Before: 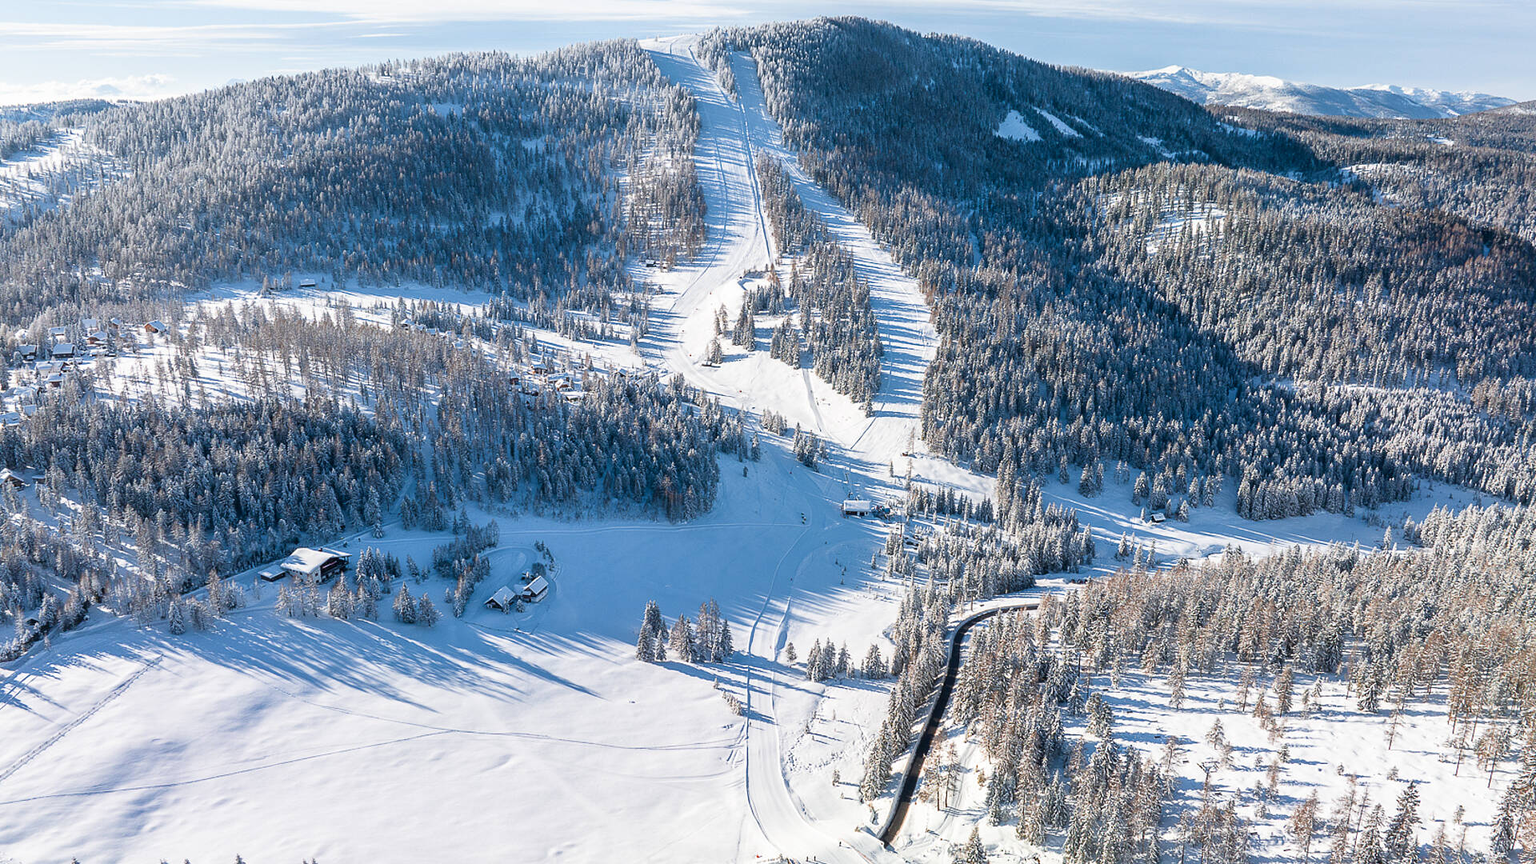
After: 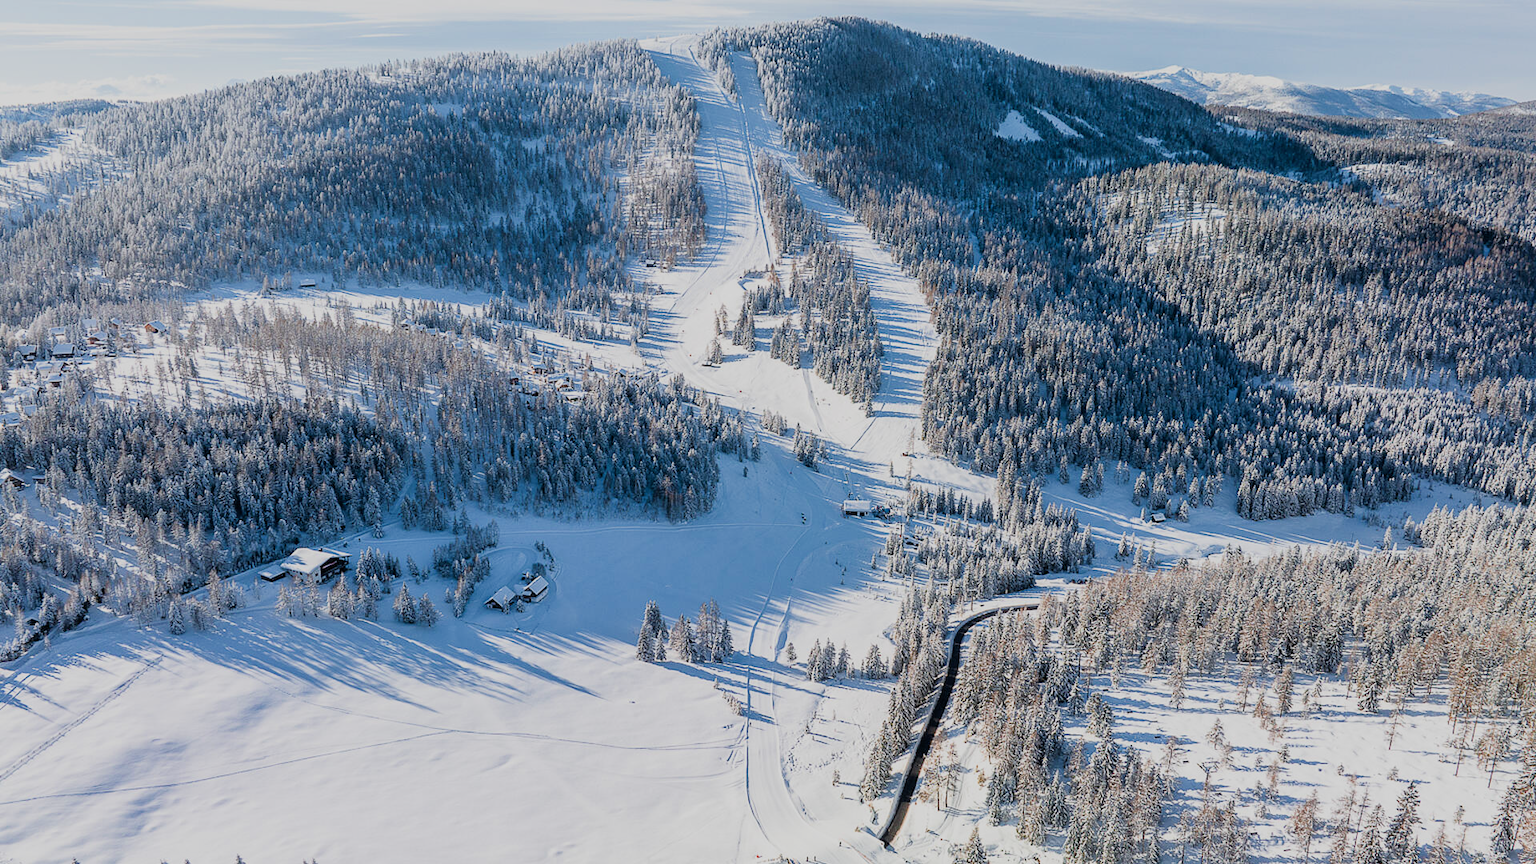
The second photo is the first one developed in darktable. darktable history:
filmic rgb: black relative exposure -7.65 EV, white relative exposure 4.56 EV, threshold 2.97 EV, hardness 3.61, enable highlight reconstruction true
